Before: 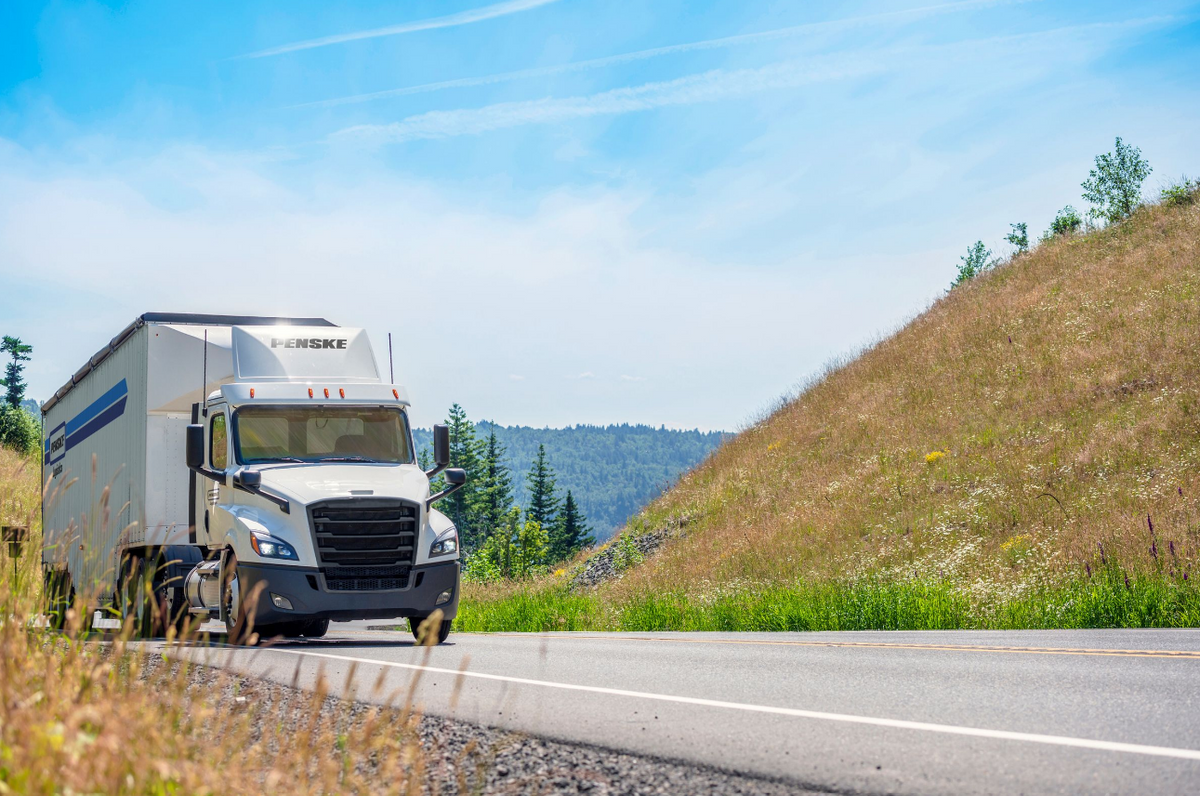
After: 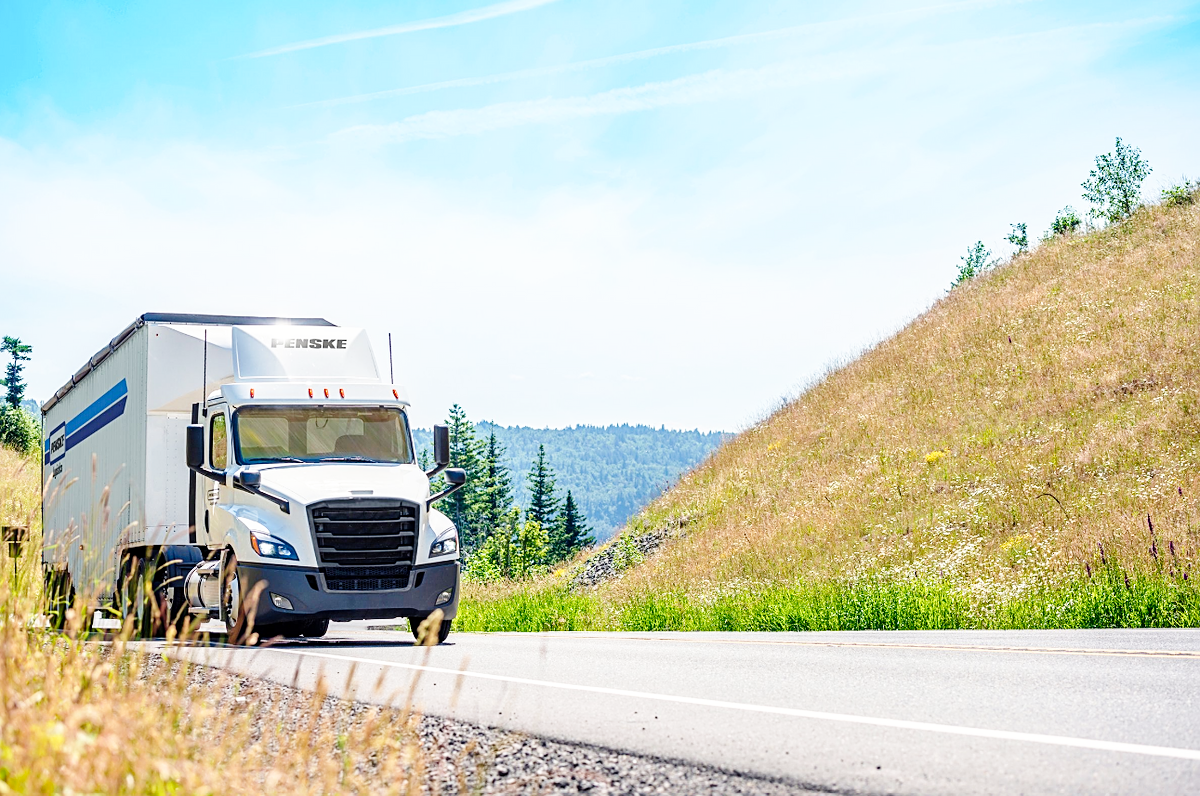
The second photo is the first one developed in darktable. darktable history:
sharpen: on, module defaults
base curve: curves: ch0 [(0, 0) (0.008, 0.007) (0.022, 0.029) (0.048, 0.089) (0.092, 0.197) (0.191, 0.399) (0.275, 0.534) (0.357, 0.65) (0.477, 0.78) (0.542, 0.833) (0.799, 0.973) (1, 1)], preserve colors none
